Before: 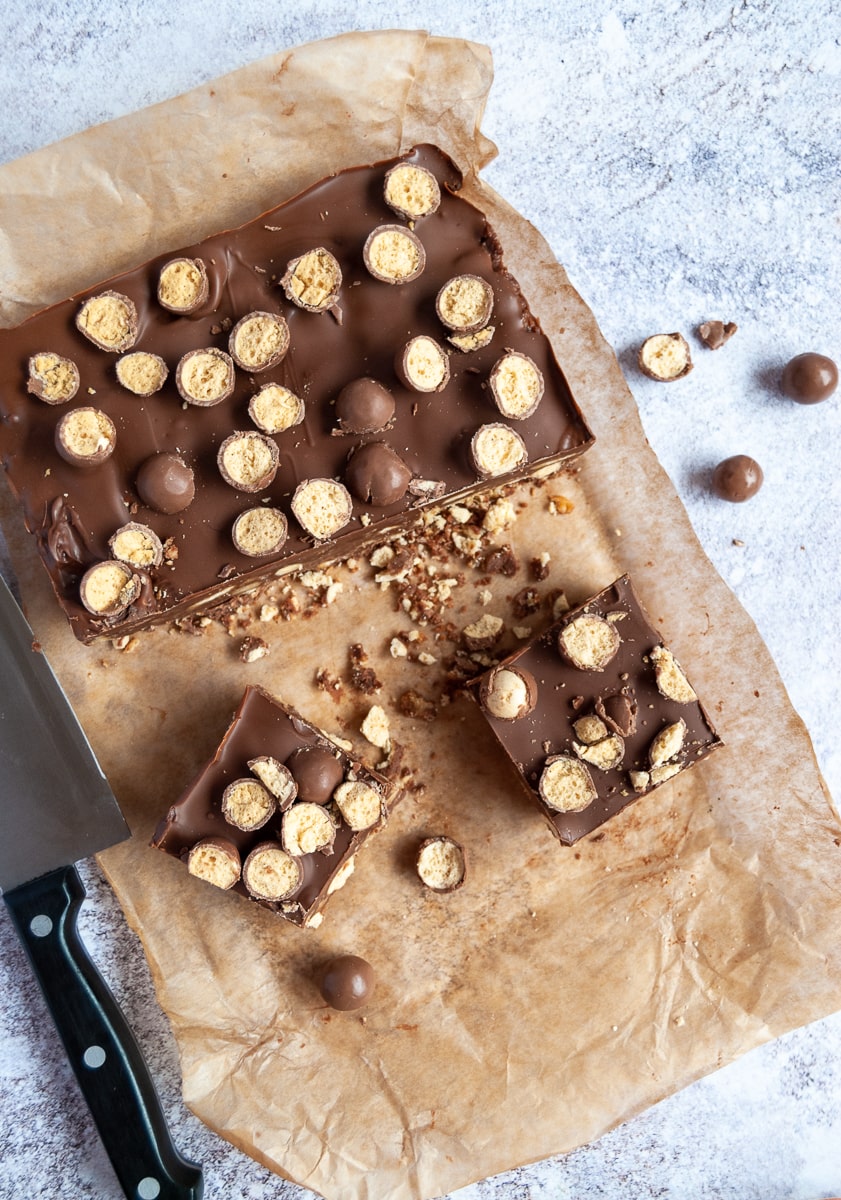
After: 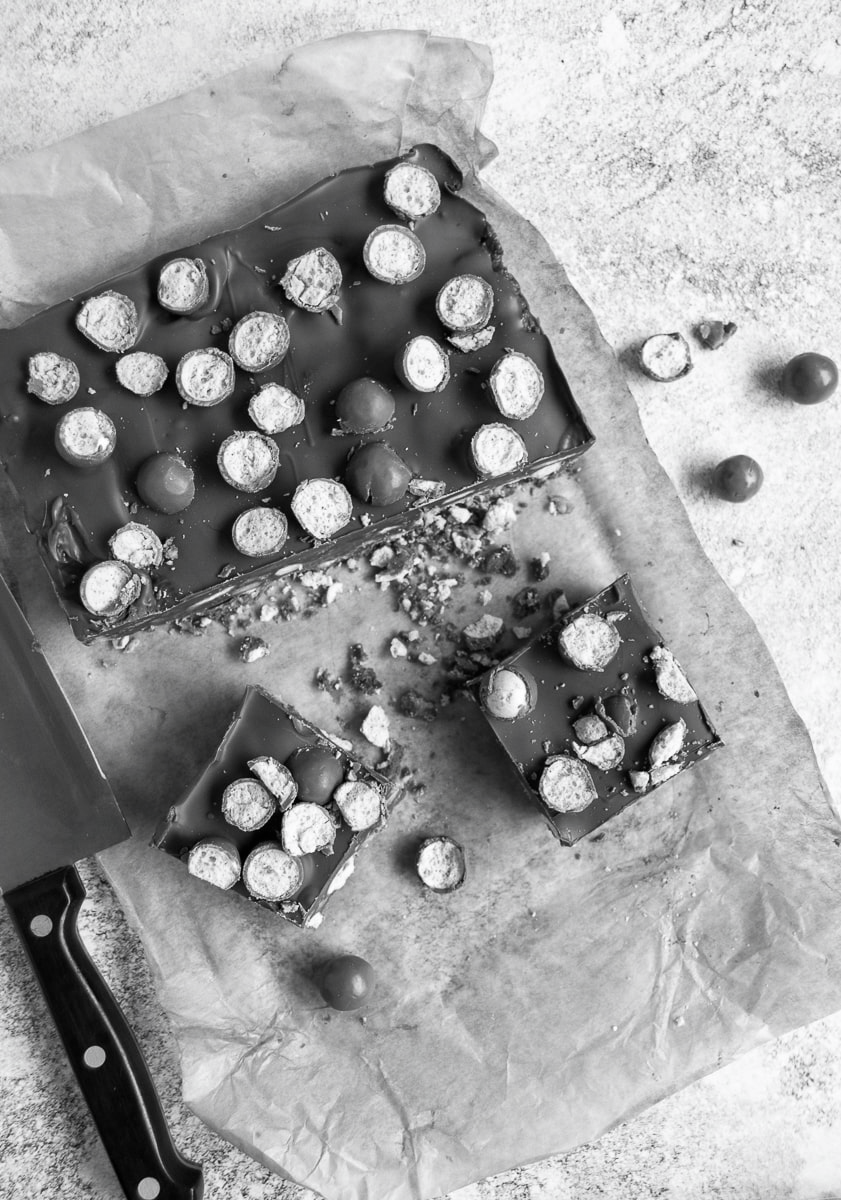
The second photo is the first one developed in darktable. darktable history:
contrast brightness saturation: saturation -1
color correction: highlights a* 0.003, highlights b* -0.283
velvia: on, module defaults
